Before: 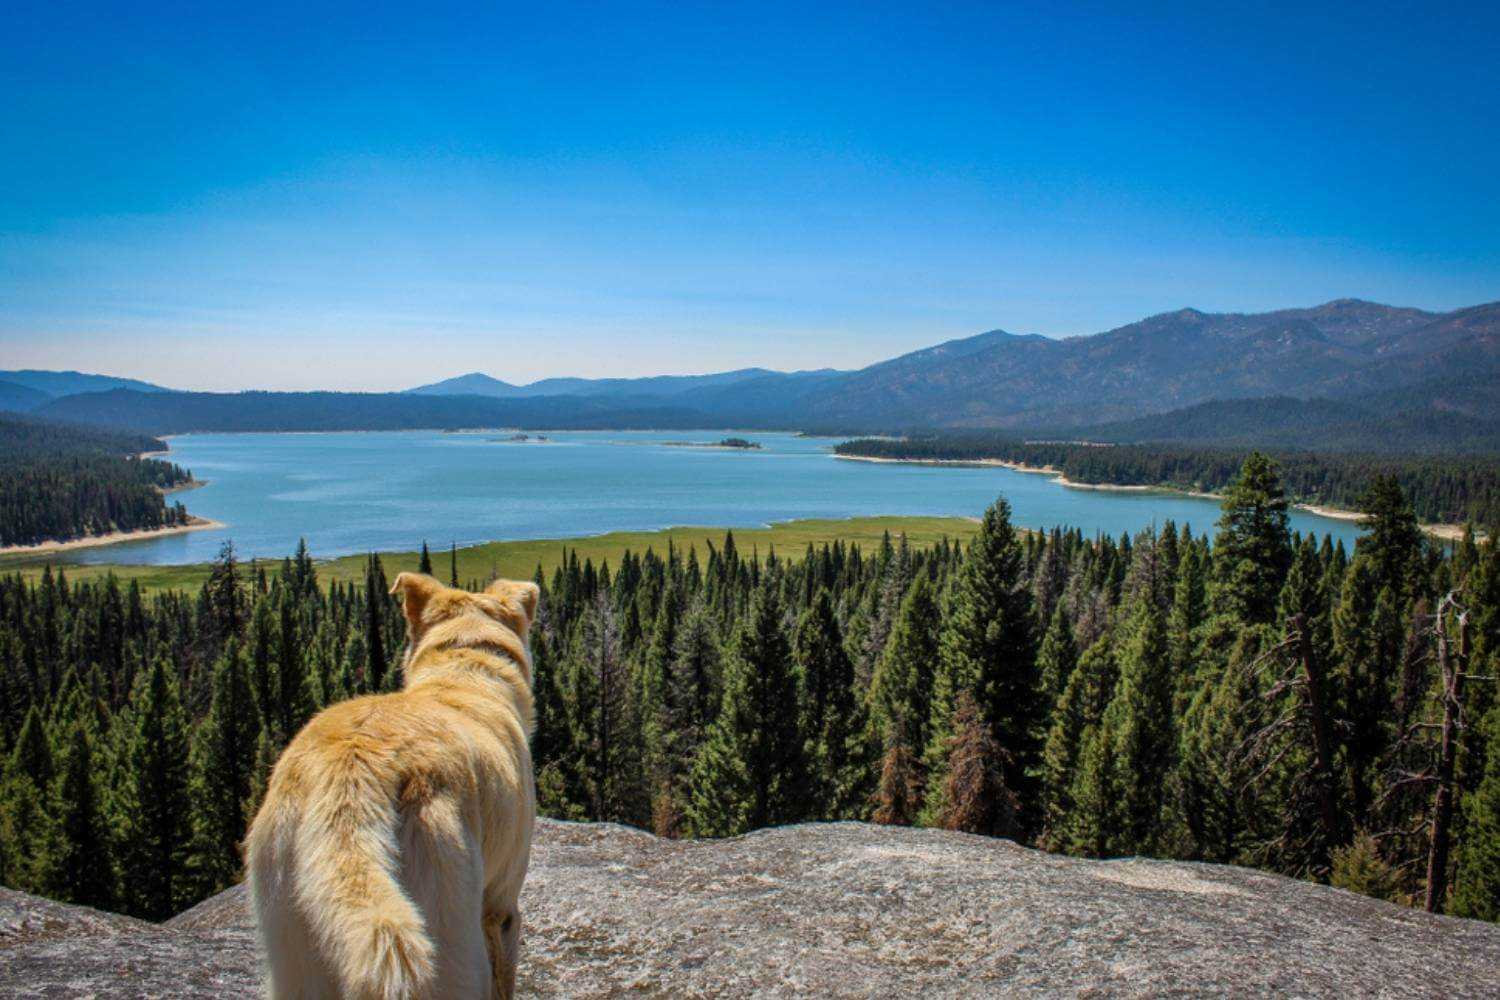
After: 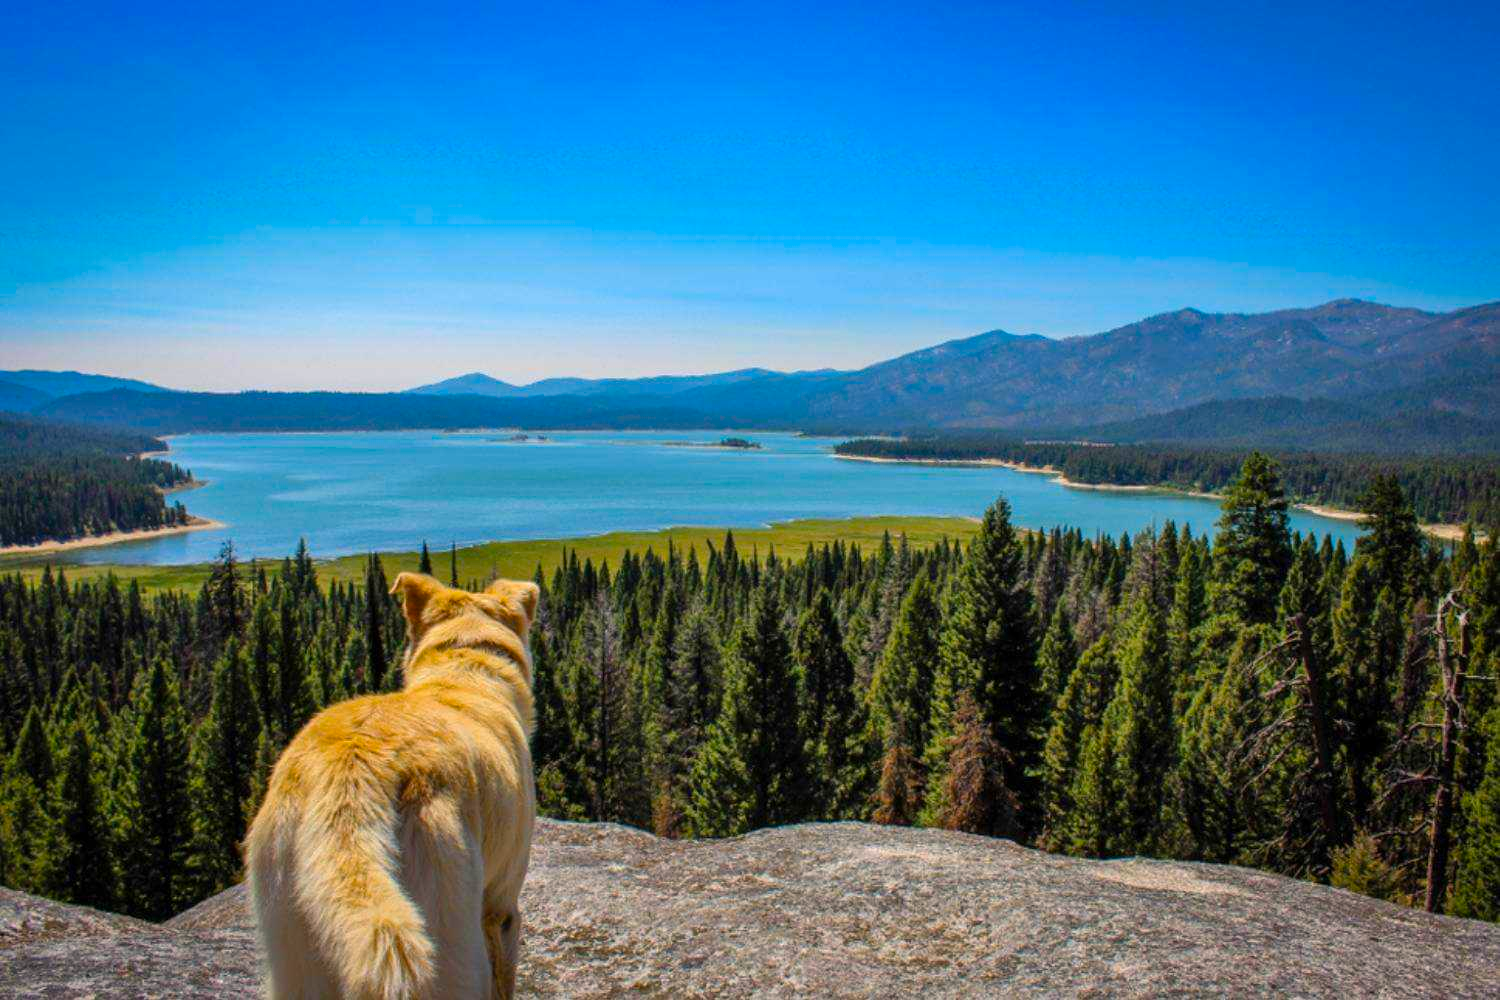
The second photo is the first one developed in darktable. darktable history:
color balance rgb: highlights gain › chroma 1.706%, highlights gain › hue 57.29°, linear chroma grading › global chroma 20.41%, perceptual saturation grading › global saturation 0.382%, global vibrance 25.534%
shadows and highlights: radius 127.55, shadows 30.49, highlights -30.84, low approximation 0.01, soften with gaussian
